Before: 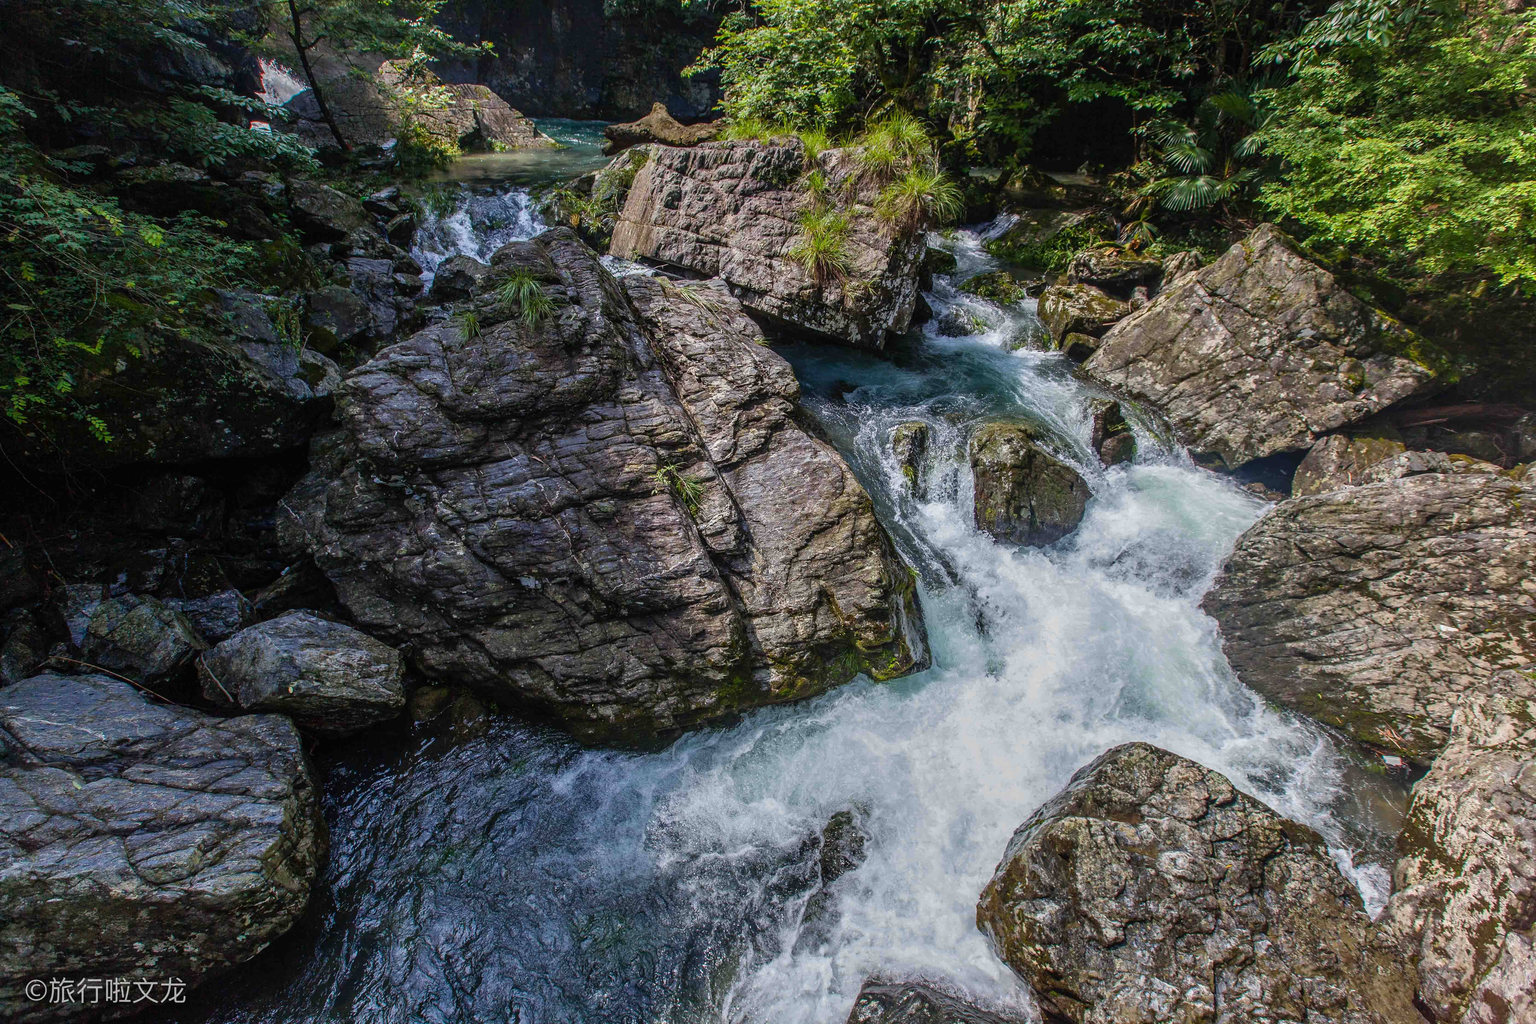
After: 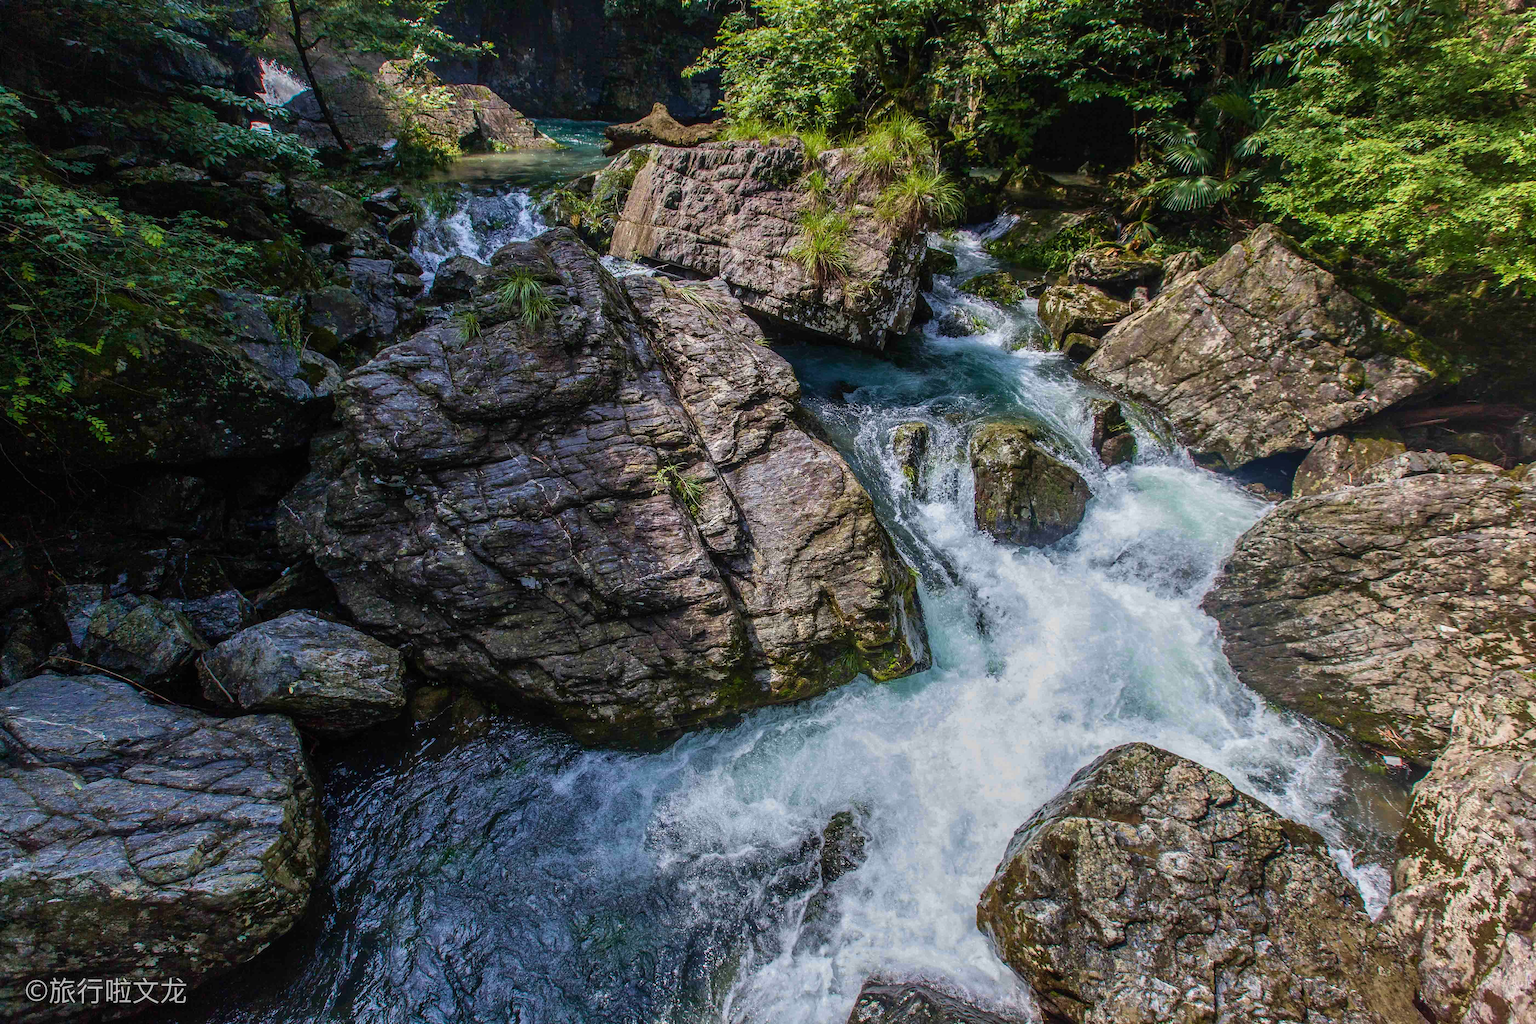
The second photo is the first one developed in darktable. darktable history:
contrast brightness saturation: contrast 0.07
velvia: on, module defaults
local contrast: mode bilateral grid, contrast 20, coarseness 50, detail 102%, midtone range 0.2
